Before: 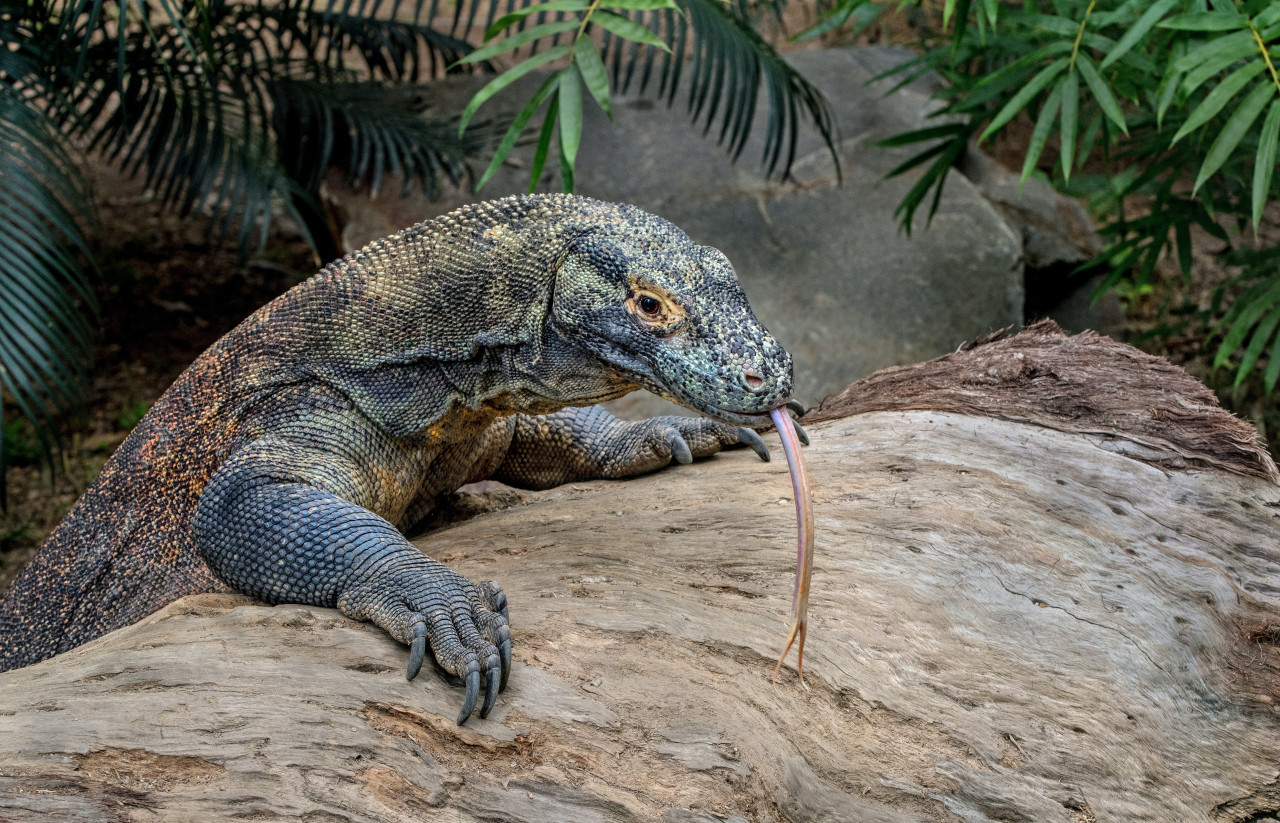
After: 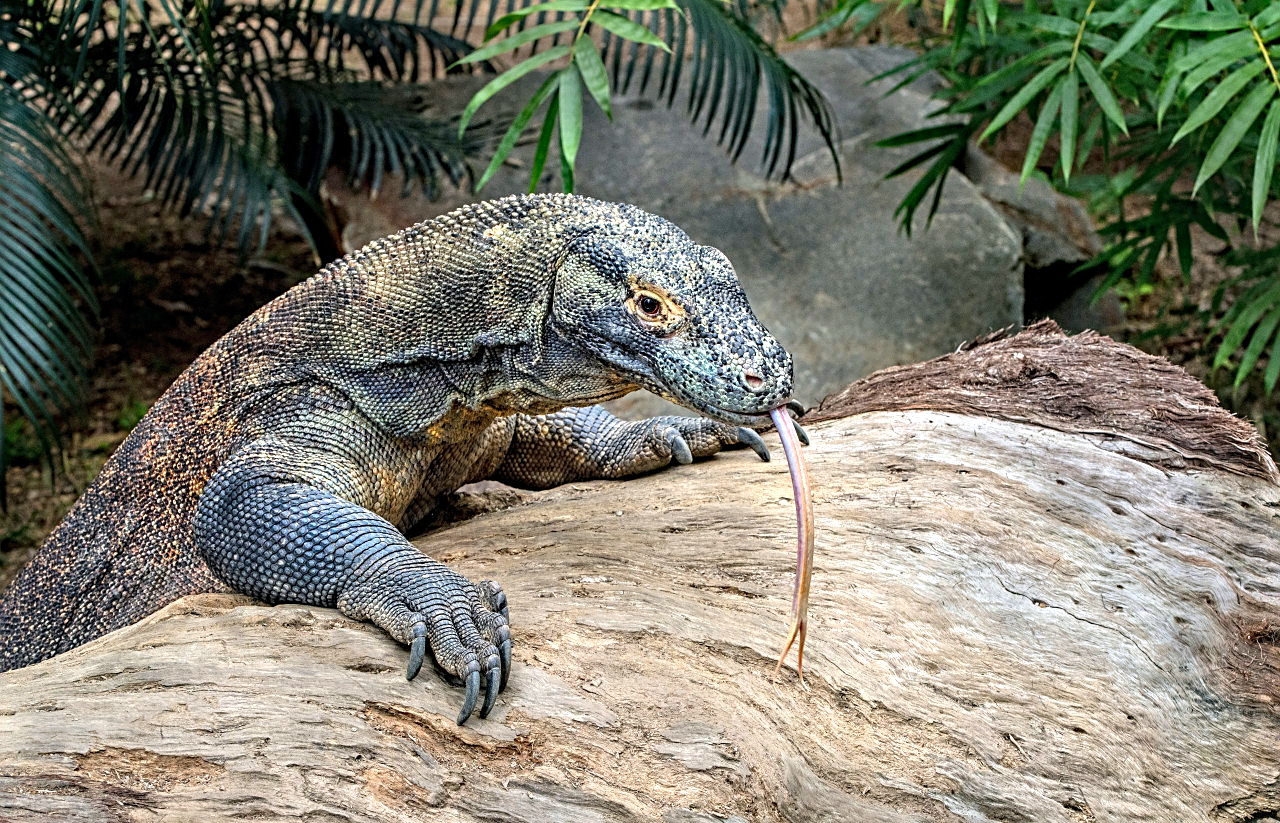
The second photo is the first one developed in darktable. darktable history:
haze removal: compatibility mode true, adaptive false
exposure: exposure 0.748 EV, compensate highlight preservation false
sharpen: on, module defaults
